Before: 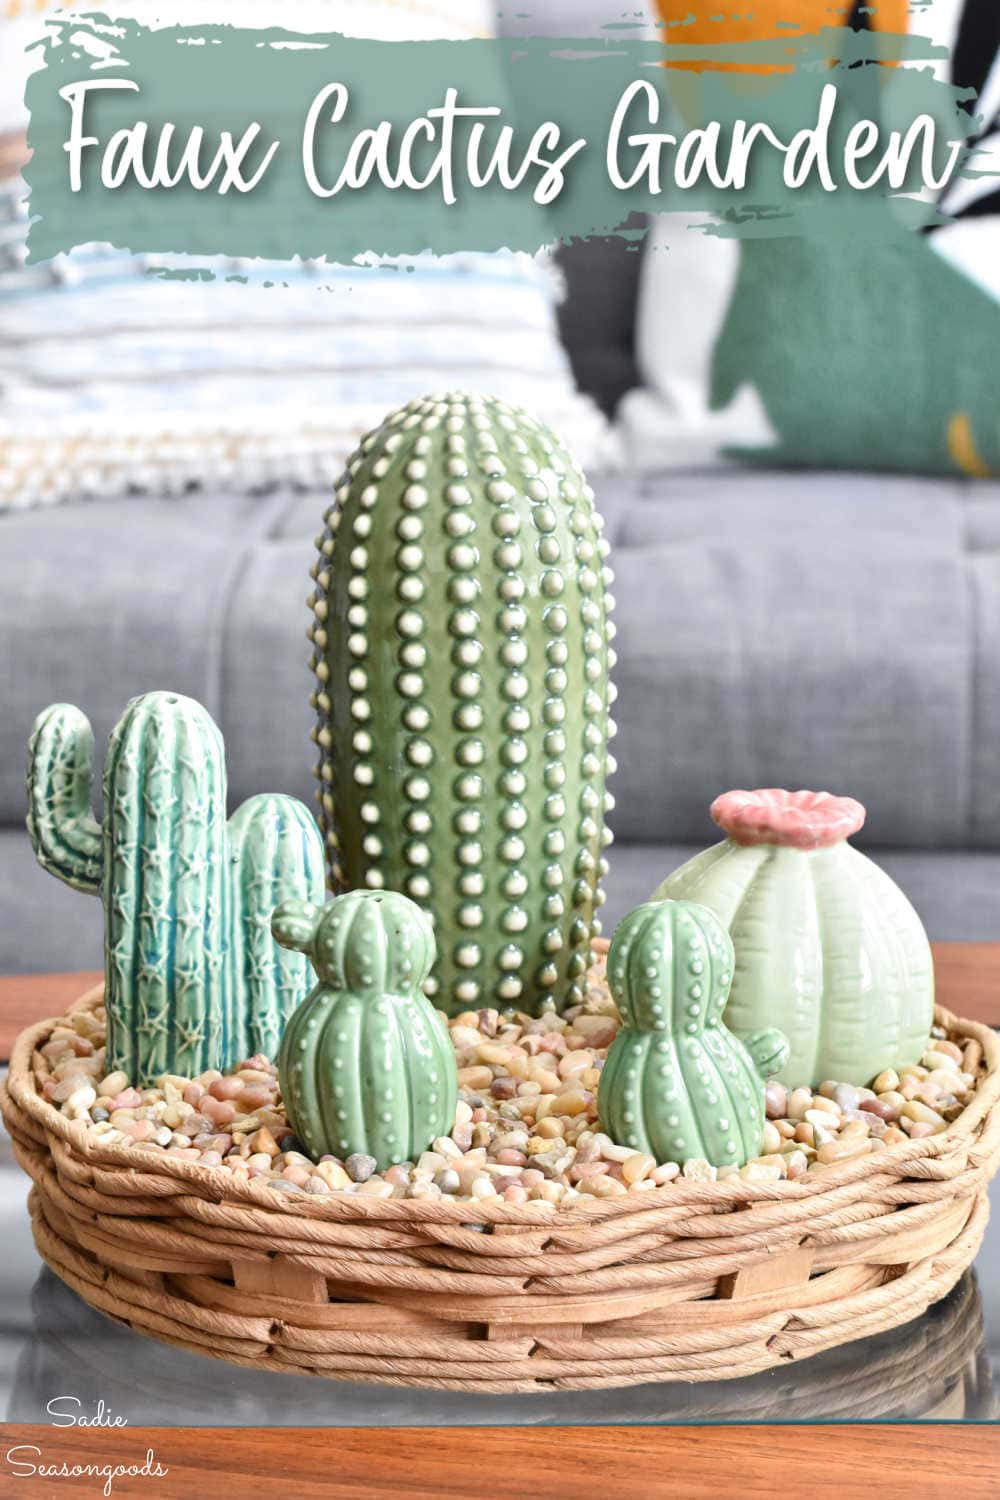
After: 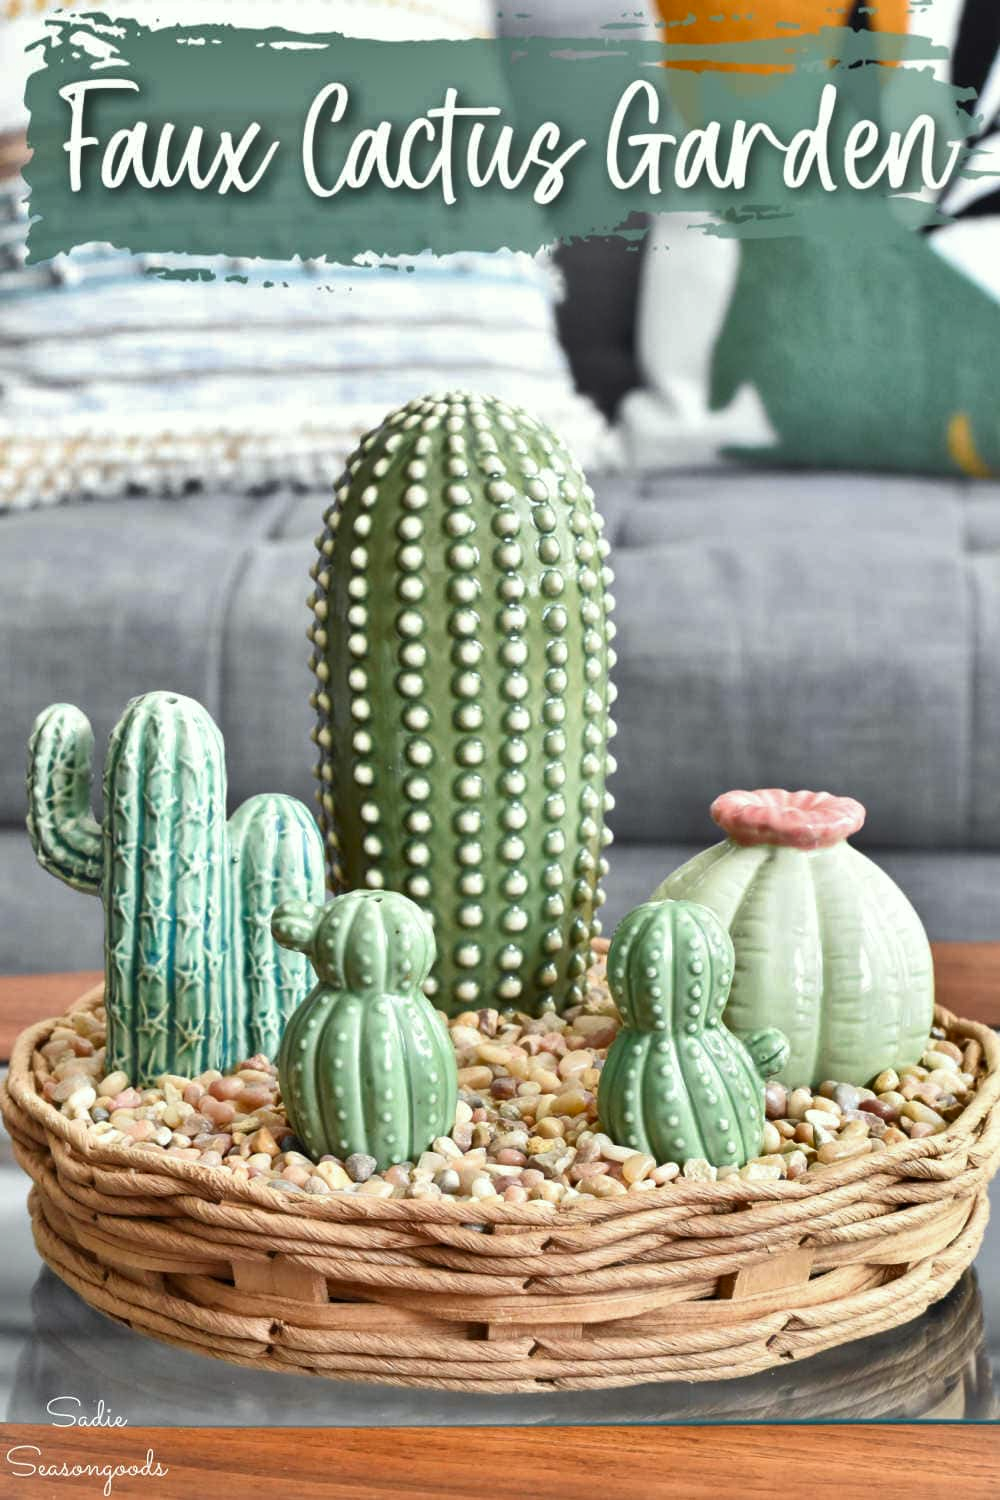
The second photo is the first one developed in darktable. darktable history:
color correction: highlights a* -2.68, highlights b* 2.57
shadows and highlights: radius 108.52, shadows 23.73, highlights -59.32, low approximation 0.01, soften with gaussian
